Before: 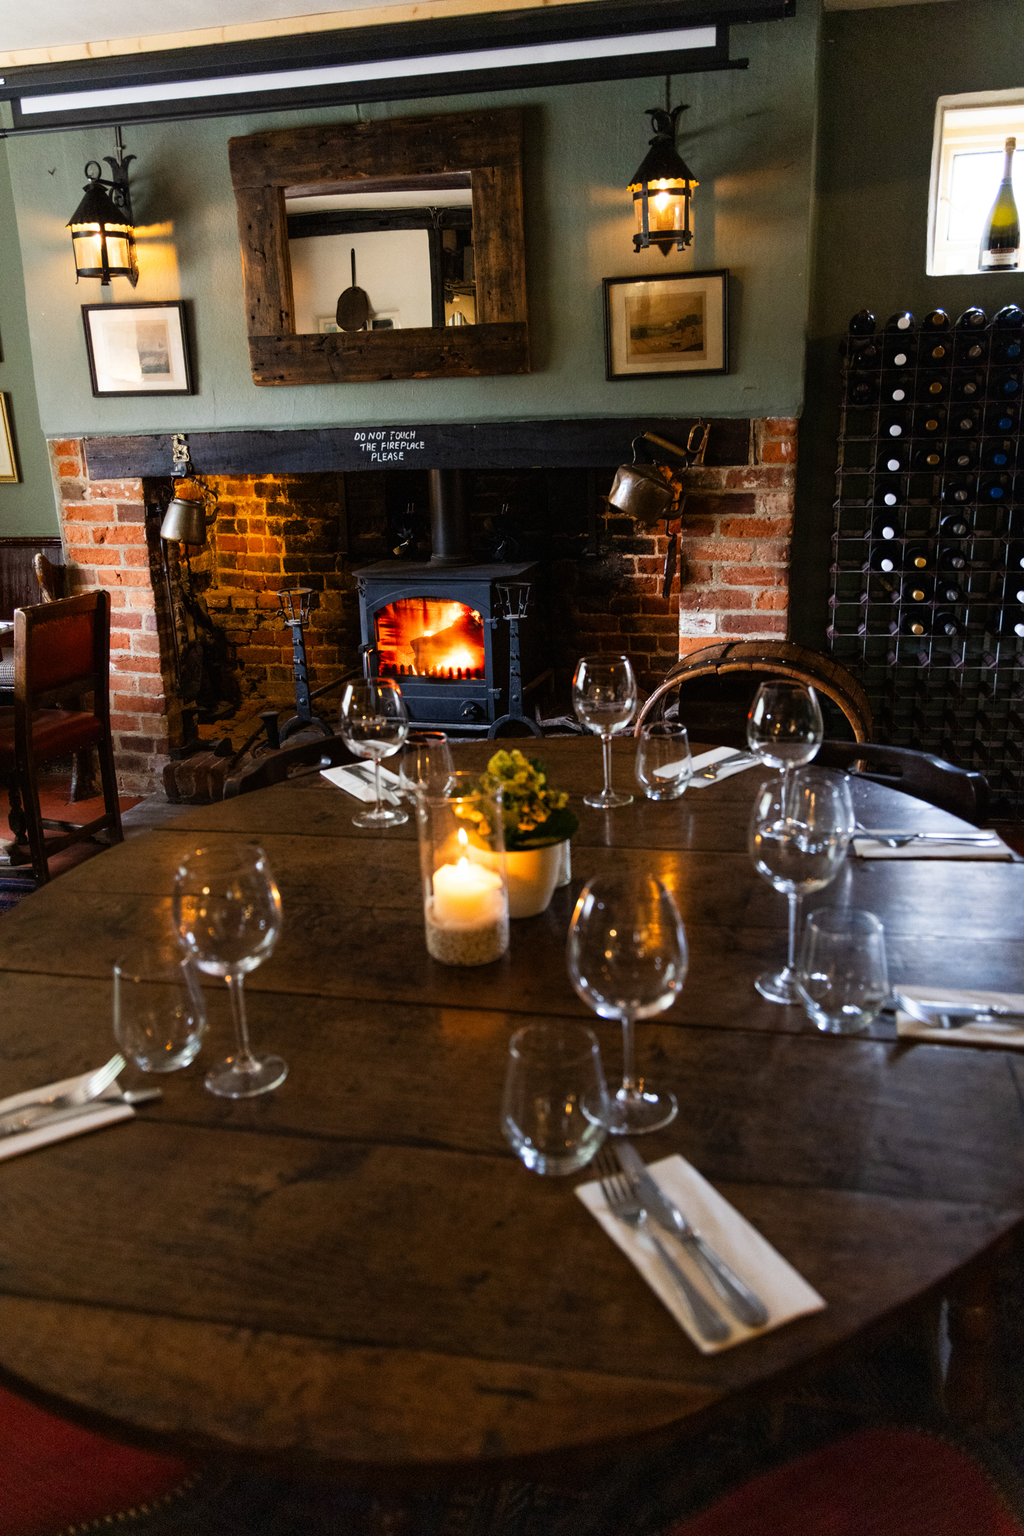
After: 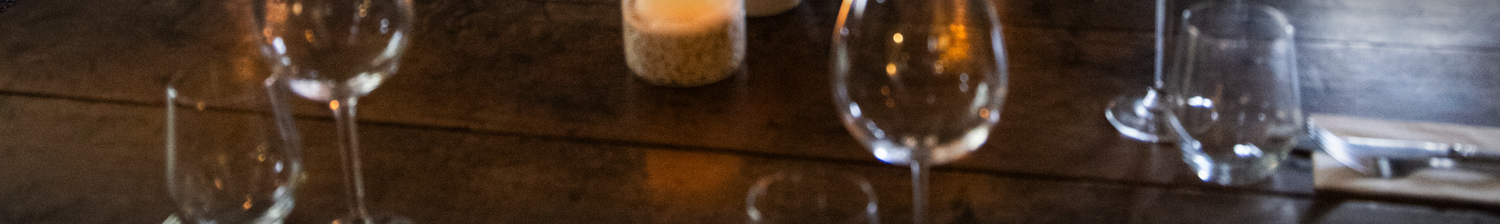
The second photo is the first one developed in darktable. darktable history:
vignetting: fall-off radius 60%, automatic ratio true
crop and rotate: top 59.084%, bottom 30.916%
